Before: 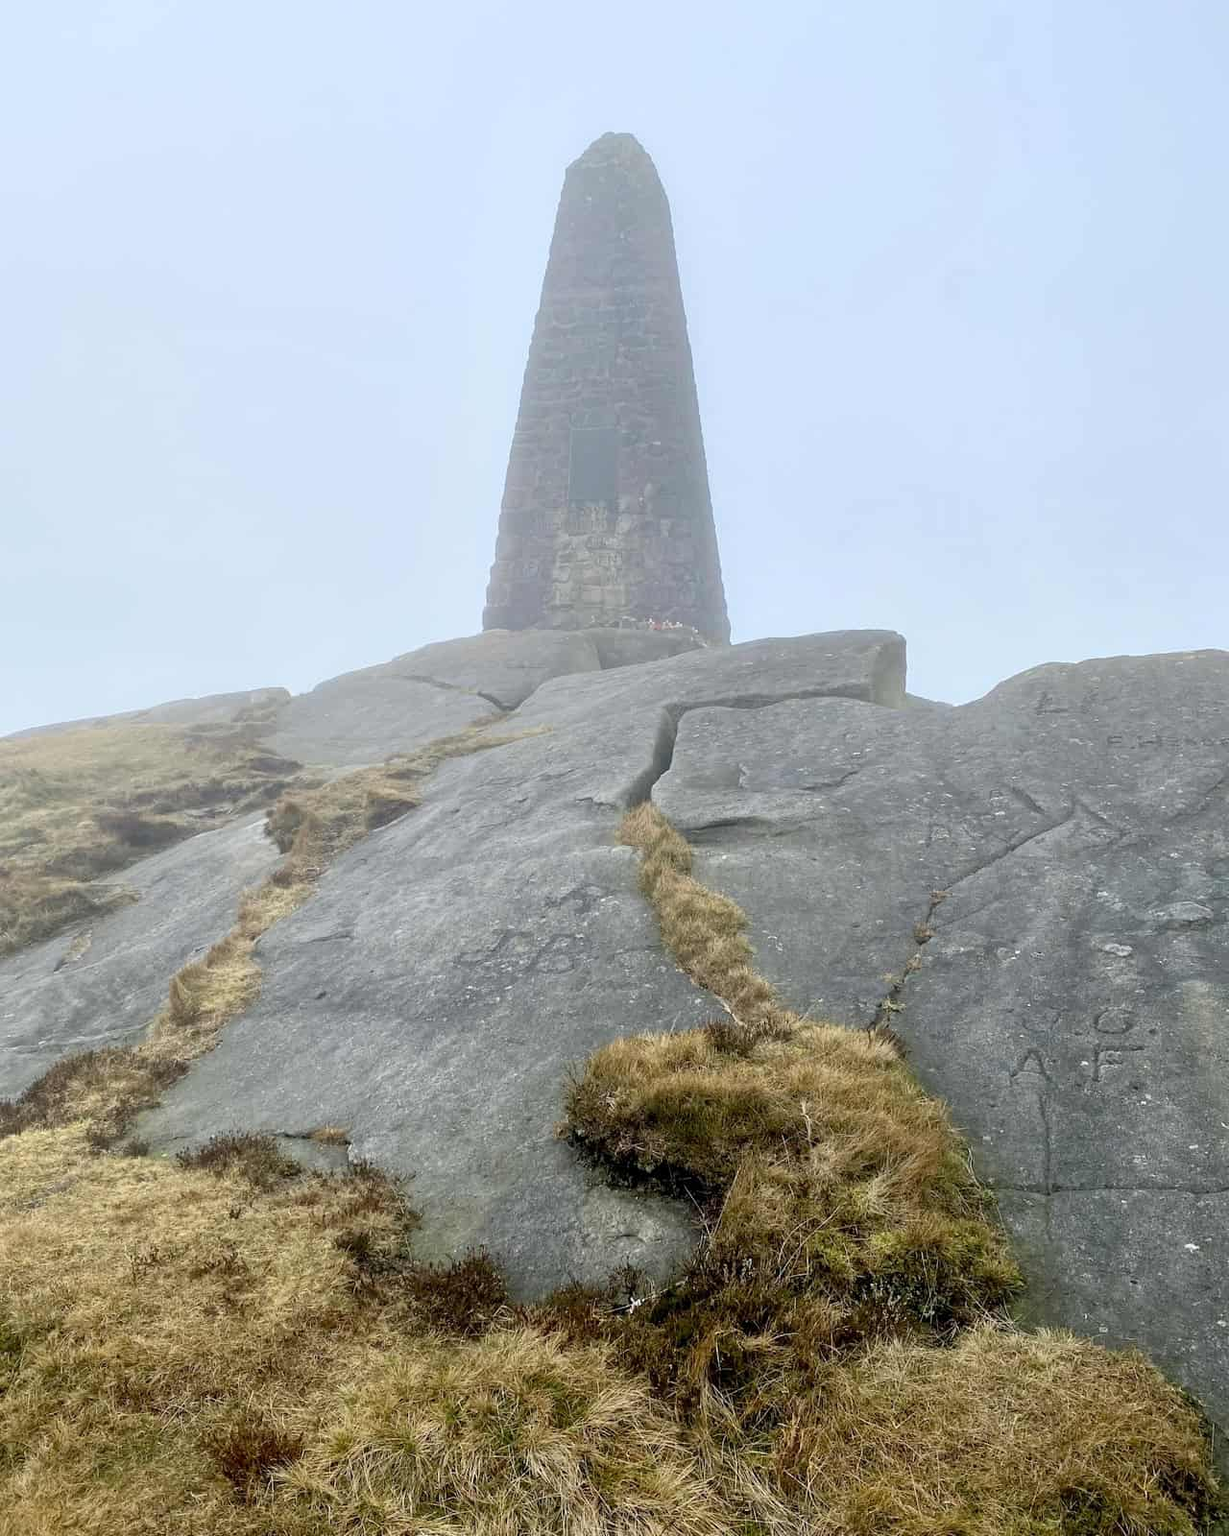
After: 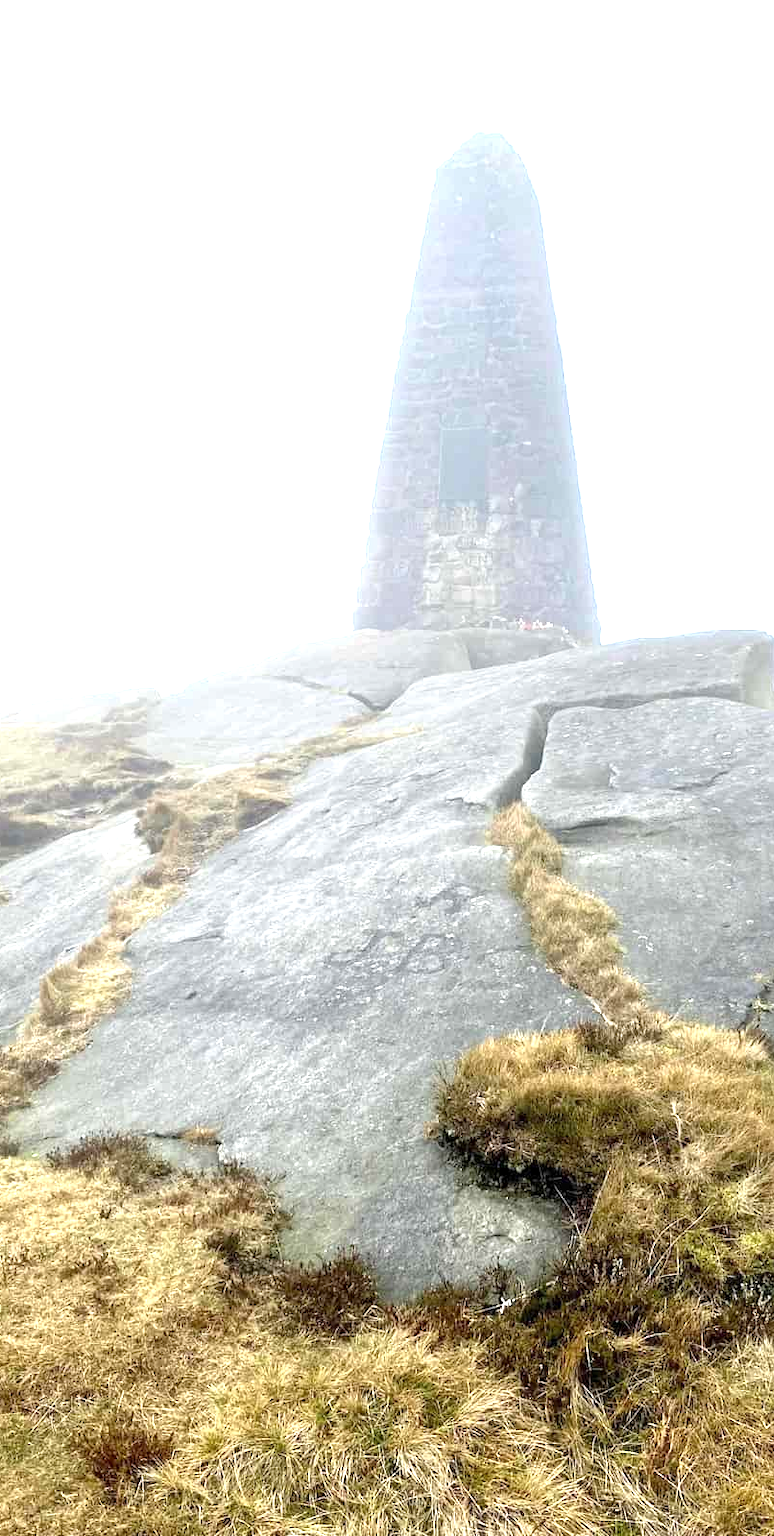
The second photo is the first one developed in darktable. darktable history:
crop: left 10.576%, right 26.336%
exposure: exposure 1.137 EV, compensate highlight preservation false
